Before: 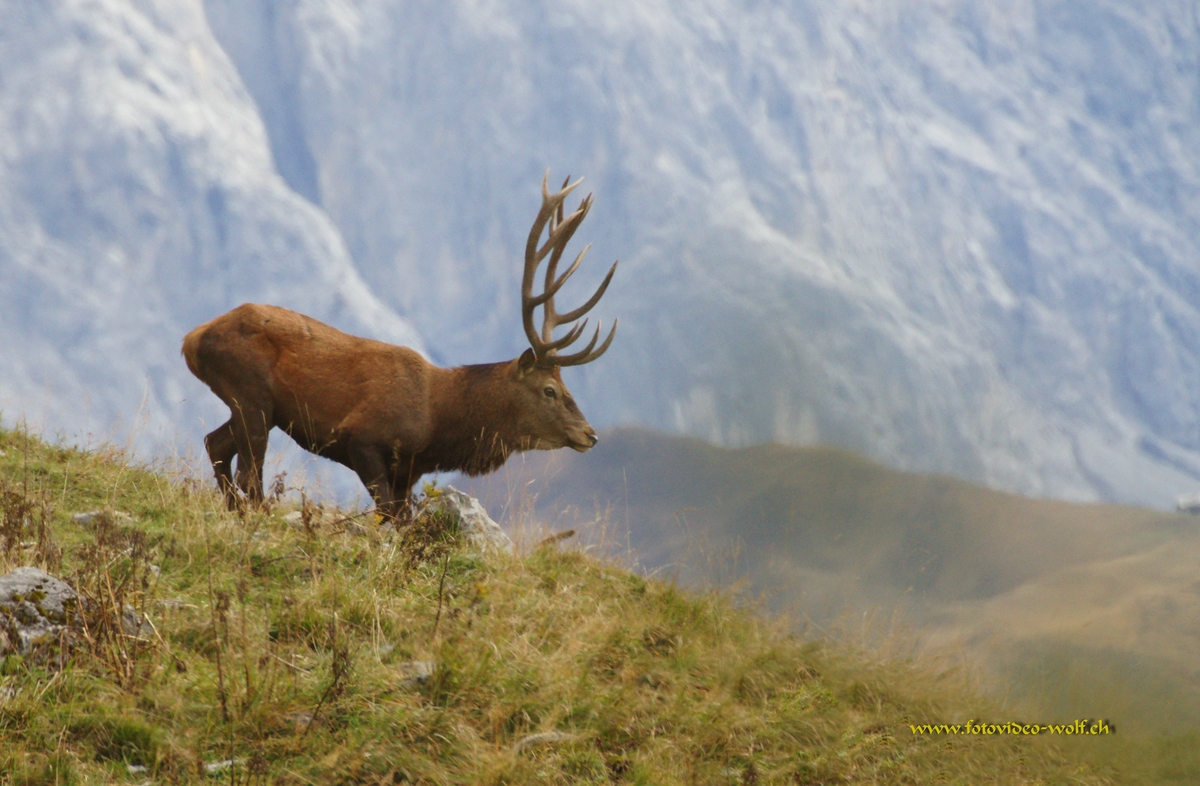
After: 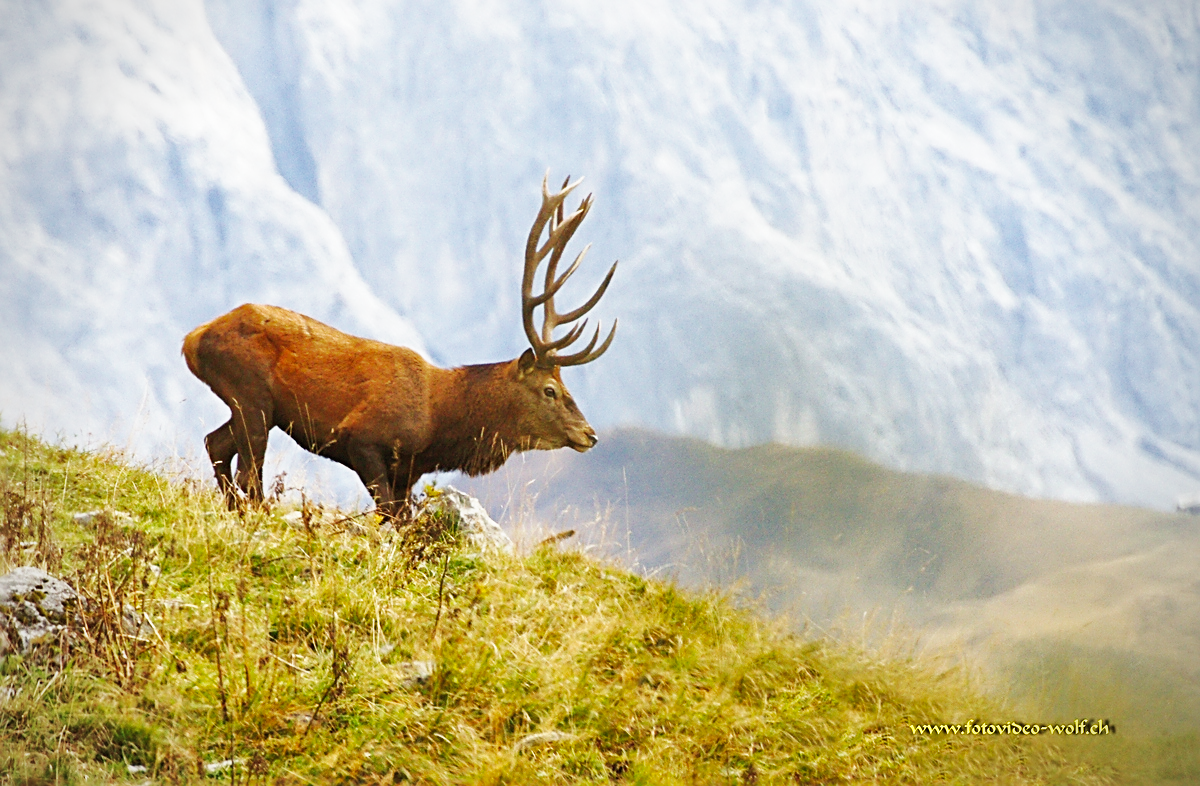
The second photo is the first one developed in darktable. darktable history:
vignetting: brightness -0.398, saturation -0.293
sharpen: radius 2.688, amount 0.674
shadows and highlights: on, module defaults
base curve: curves: ch0 [(0, 0) (0.007, 0.004) (0.027, 0.03) (0.046, 0.07) (0.207, 0.54) (0.442, 0.872) (0.673, 0.972) (1, 1)], preserve colors none
